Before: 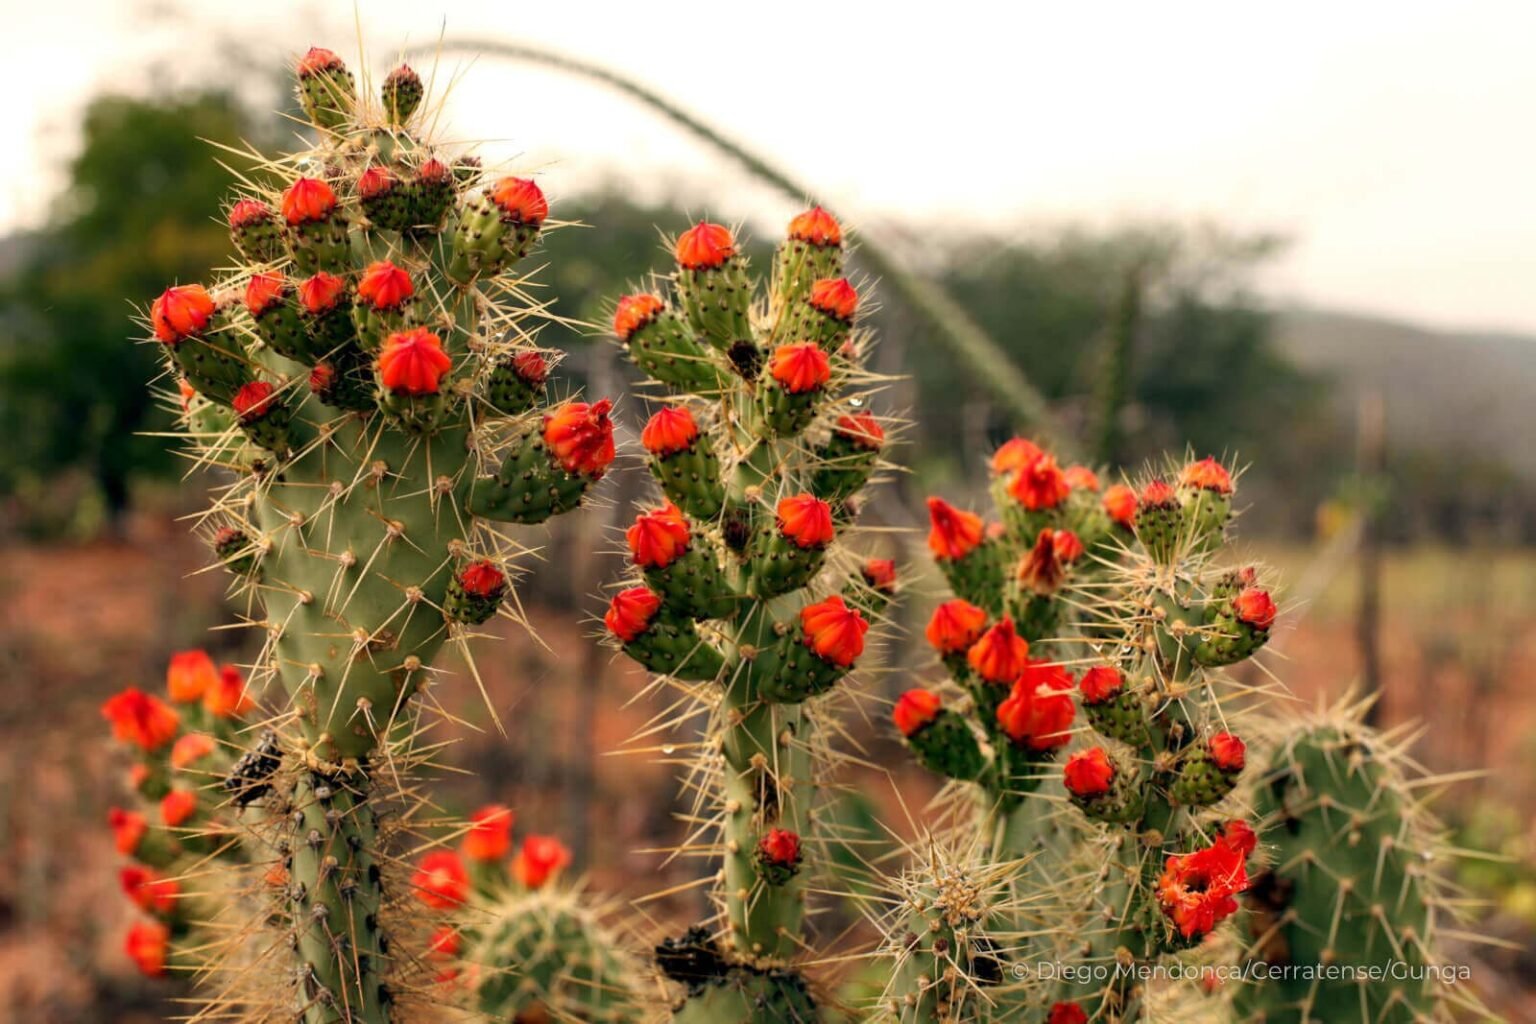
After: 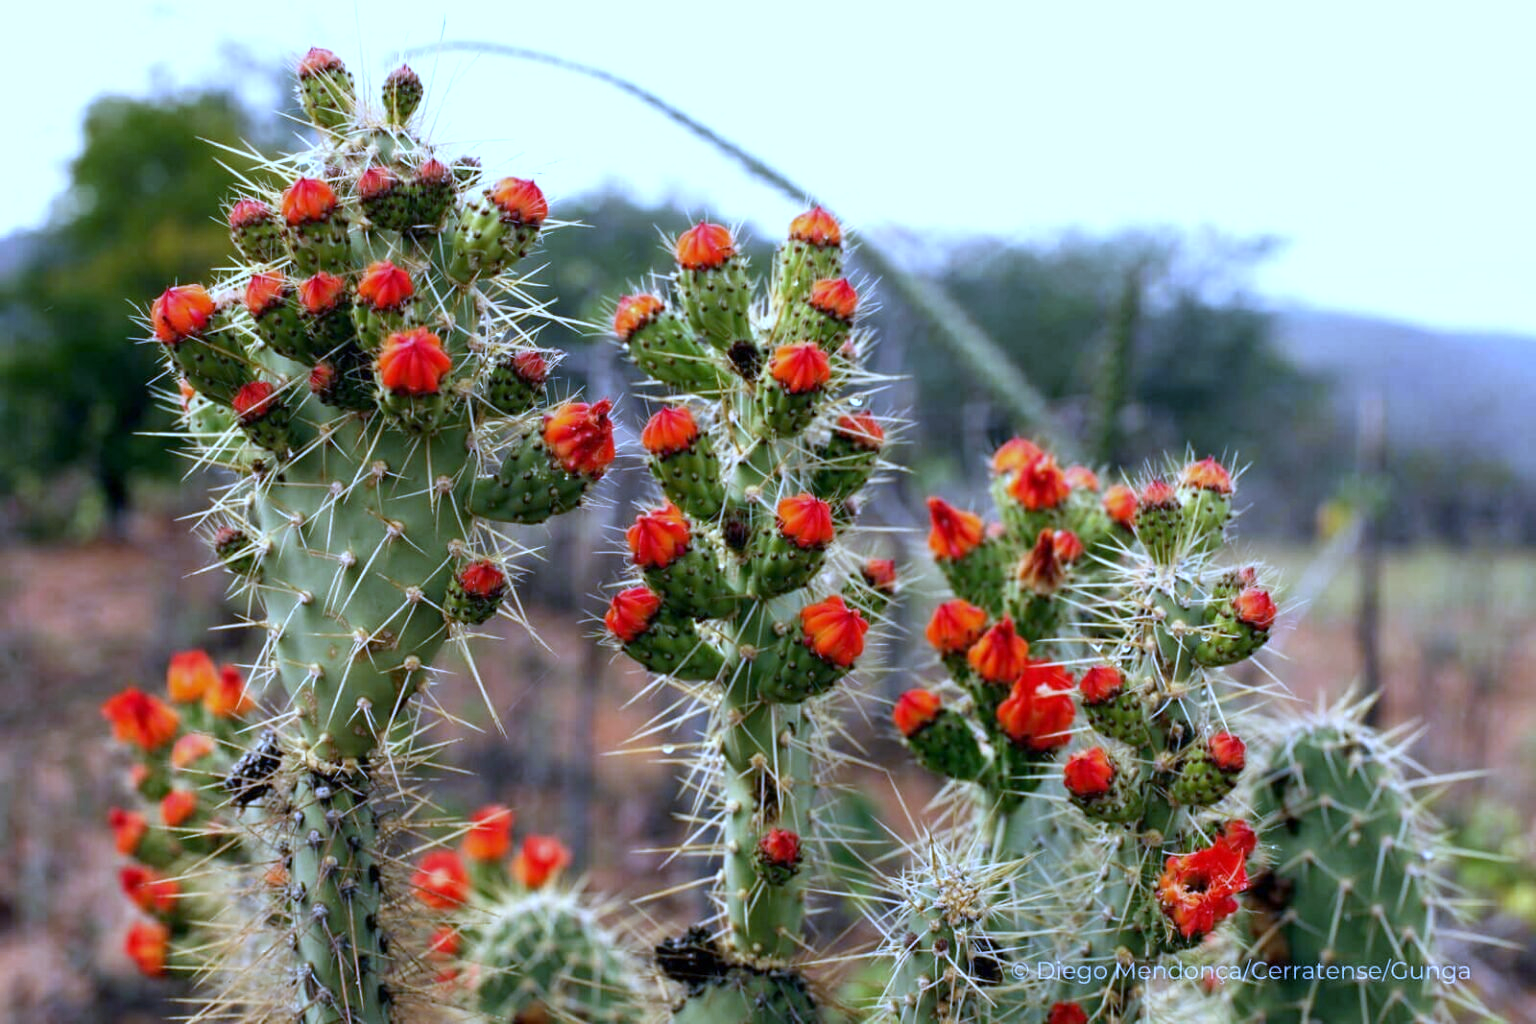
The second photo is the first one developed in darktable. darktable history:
exposure: exposure 0.496 EV, compensate highlight preservation false
white balance: red 0.766, blue 1.537
